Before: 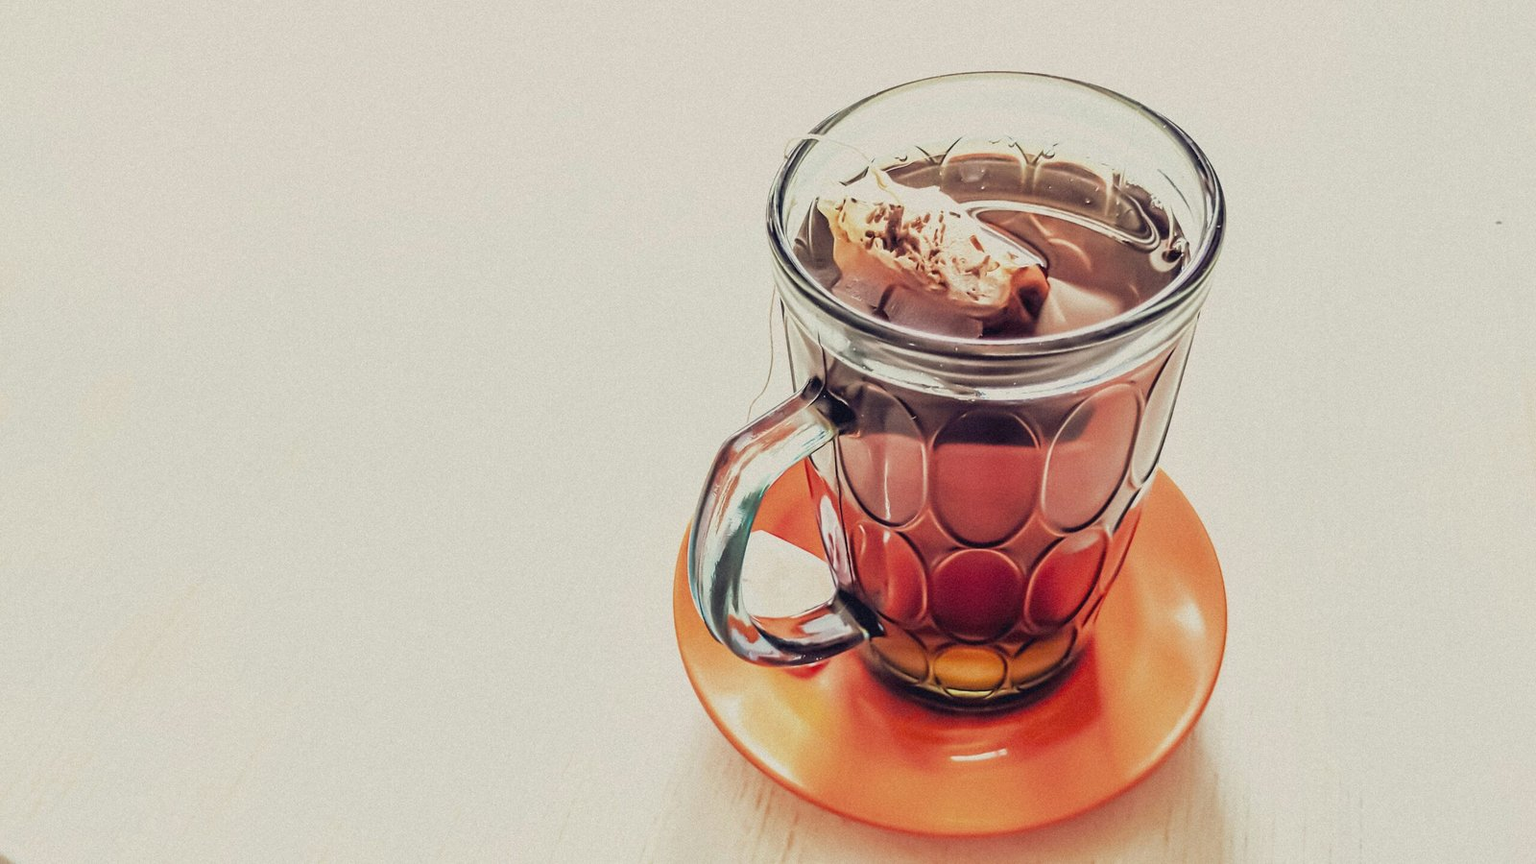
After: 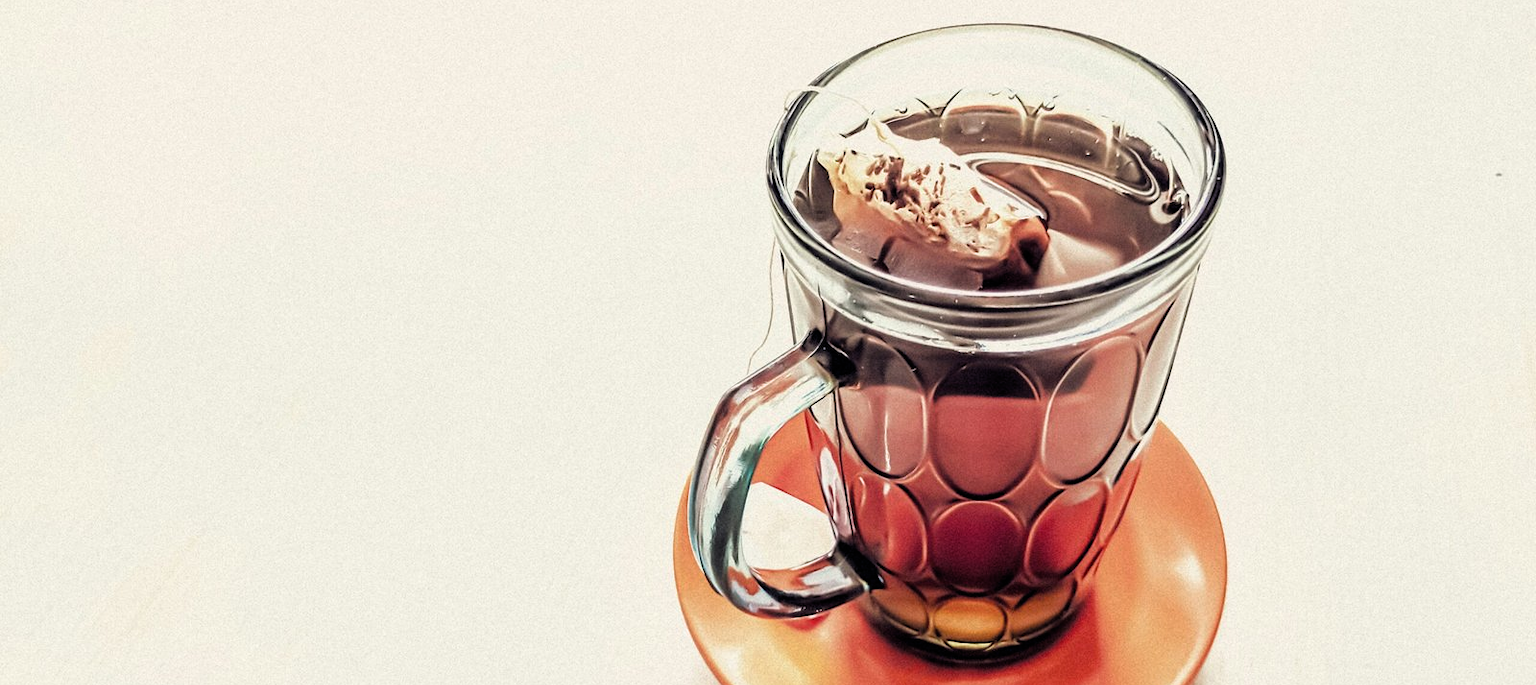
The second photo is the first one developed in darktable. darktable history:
crop and rotate: top 5.658%, bottom 15.004%
filmic rgb: black relative exposure -8.19 EV, white relative exposure 2.2 EV, target white luminance 99.977%, hardness 7.15, latitude 74.24%, contrast 1.323, highlights saturation mix -2.61%, shadows ↔ highlights balance 30.27%, color science v6 (2022)
